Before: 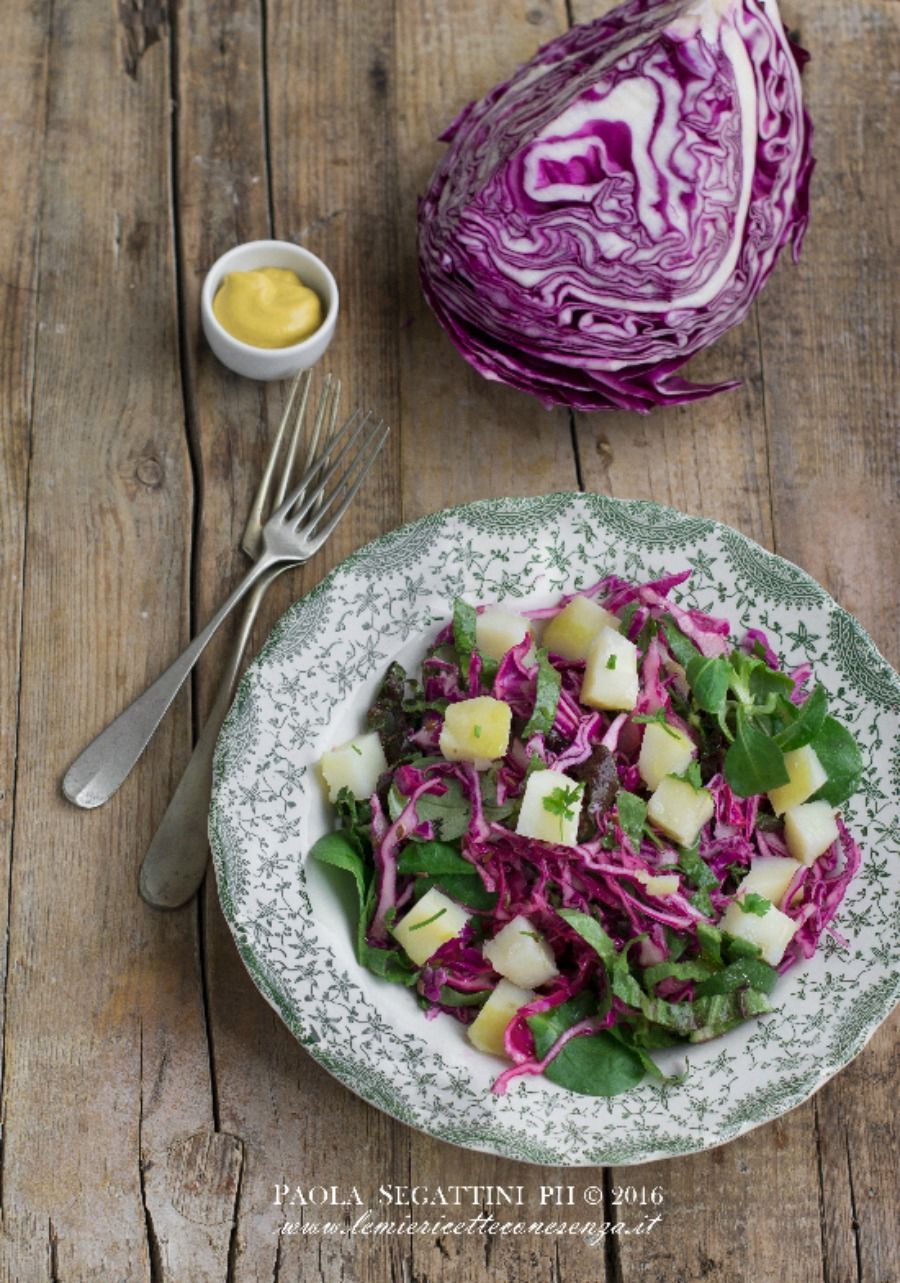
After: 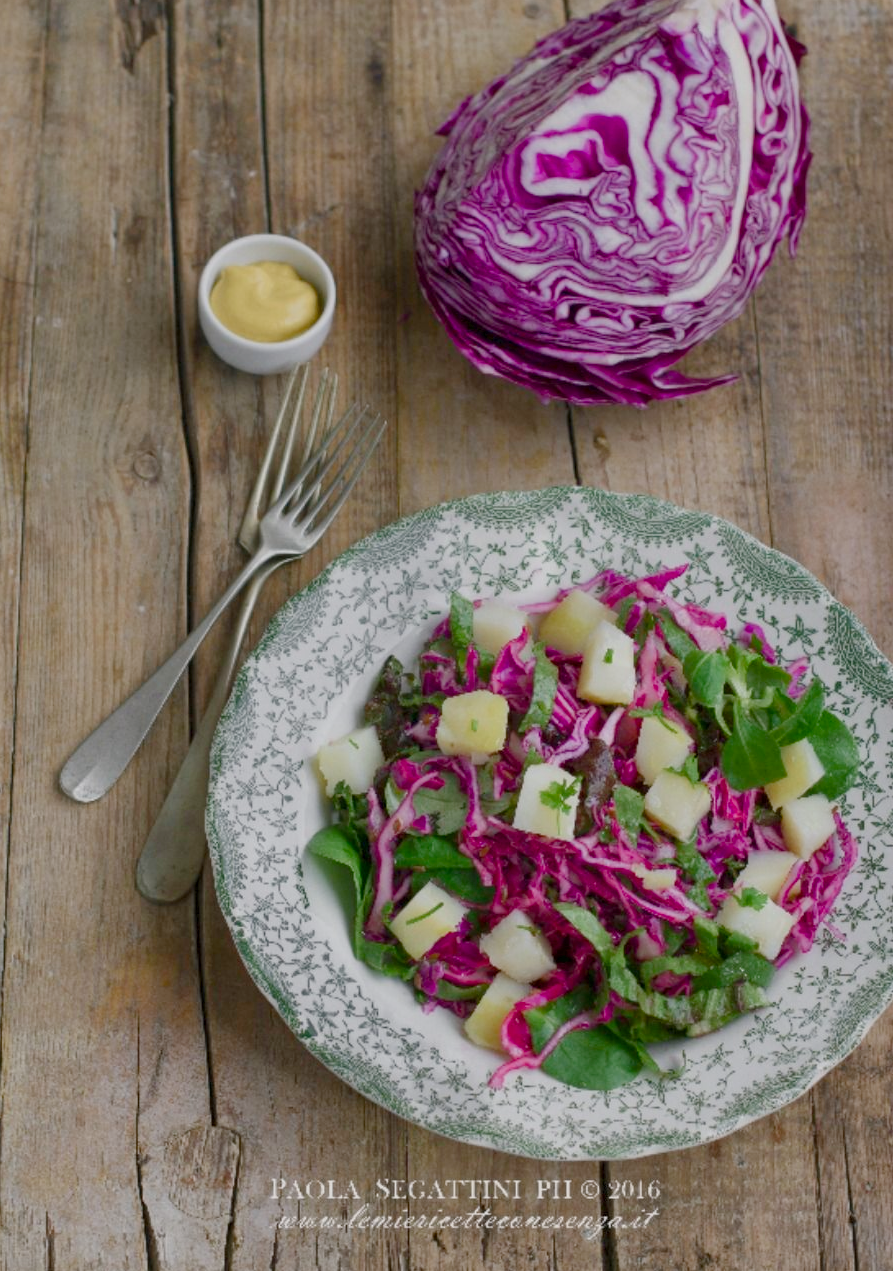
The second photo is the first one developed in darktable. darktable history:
crop: left 0.434%, top 0.485%, right 0.244%, bottom 0.386%
color balance rgb: shadows lift › chroma 1%, shadows lift › hue 113°, highlights gain › chroma 0.2%, highlights gain › hue 333°, perceptual saturation grading › global saturation 20%, perceptual saturation grading › highlights -50%, perceptual saturation grading › shadows 25%, contrast -20%
